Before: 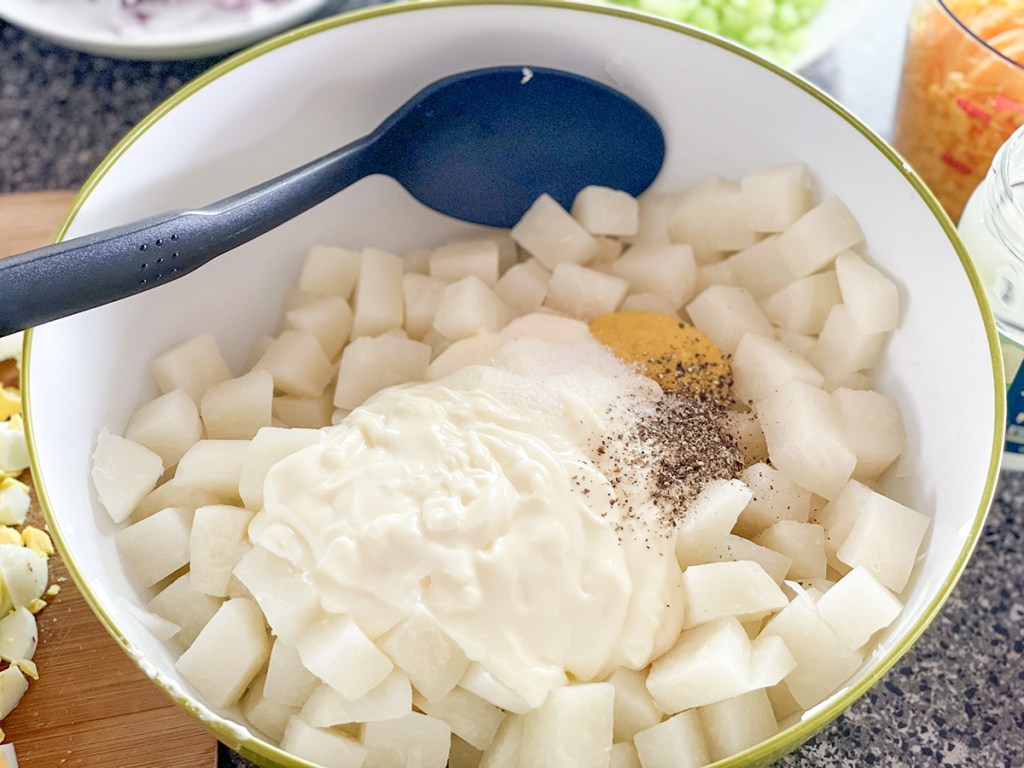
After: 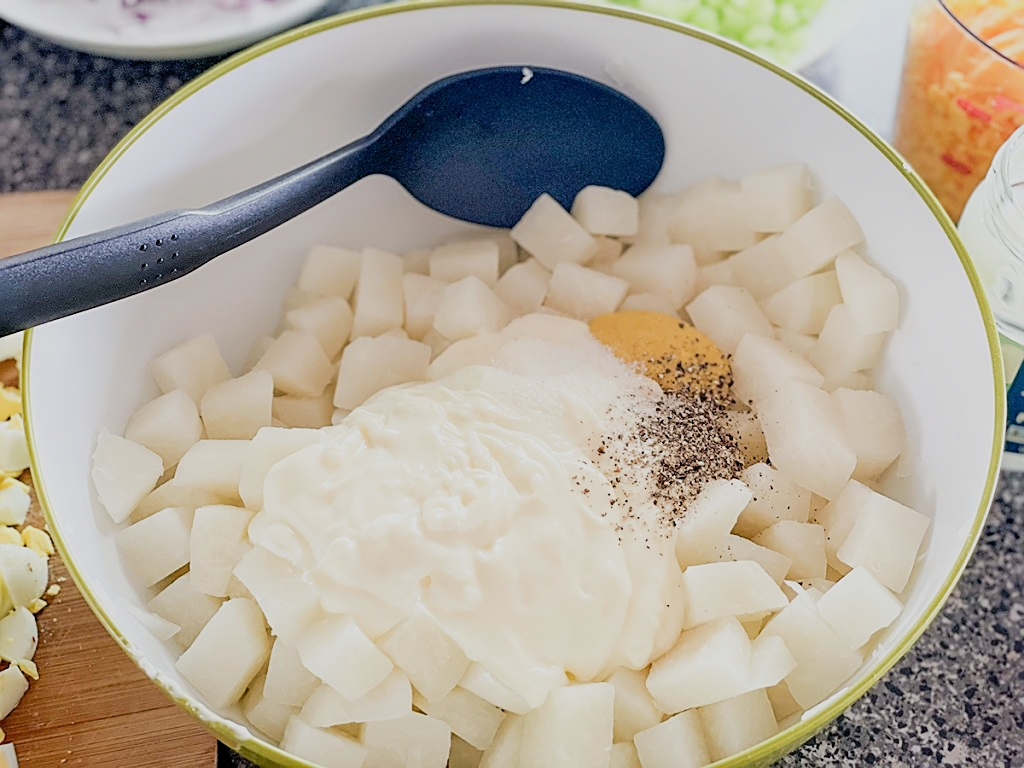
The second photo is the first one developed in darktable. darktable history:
filmic rgb: black relative exposure -7.65 EV, white relative exposure 4.56 EV, hardness 3.61, contrast 1.05
sharpen: on, module defaults
shadows and highlights: radius 93.75, shadows -13.49, white point adjustment 0.217, highlights 32.64, compress 48.58%, soften with gaussian
